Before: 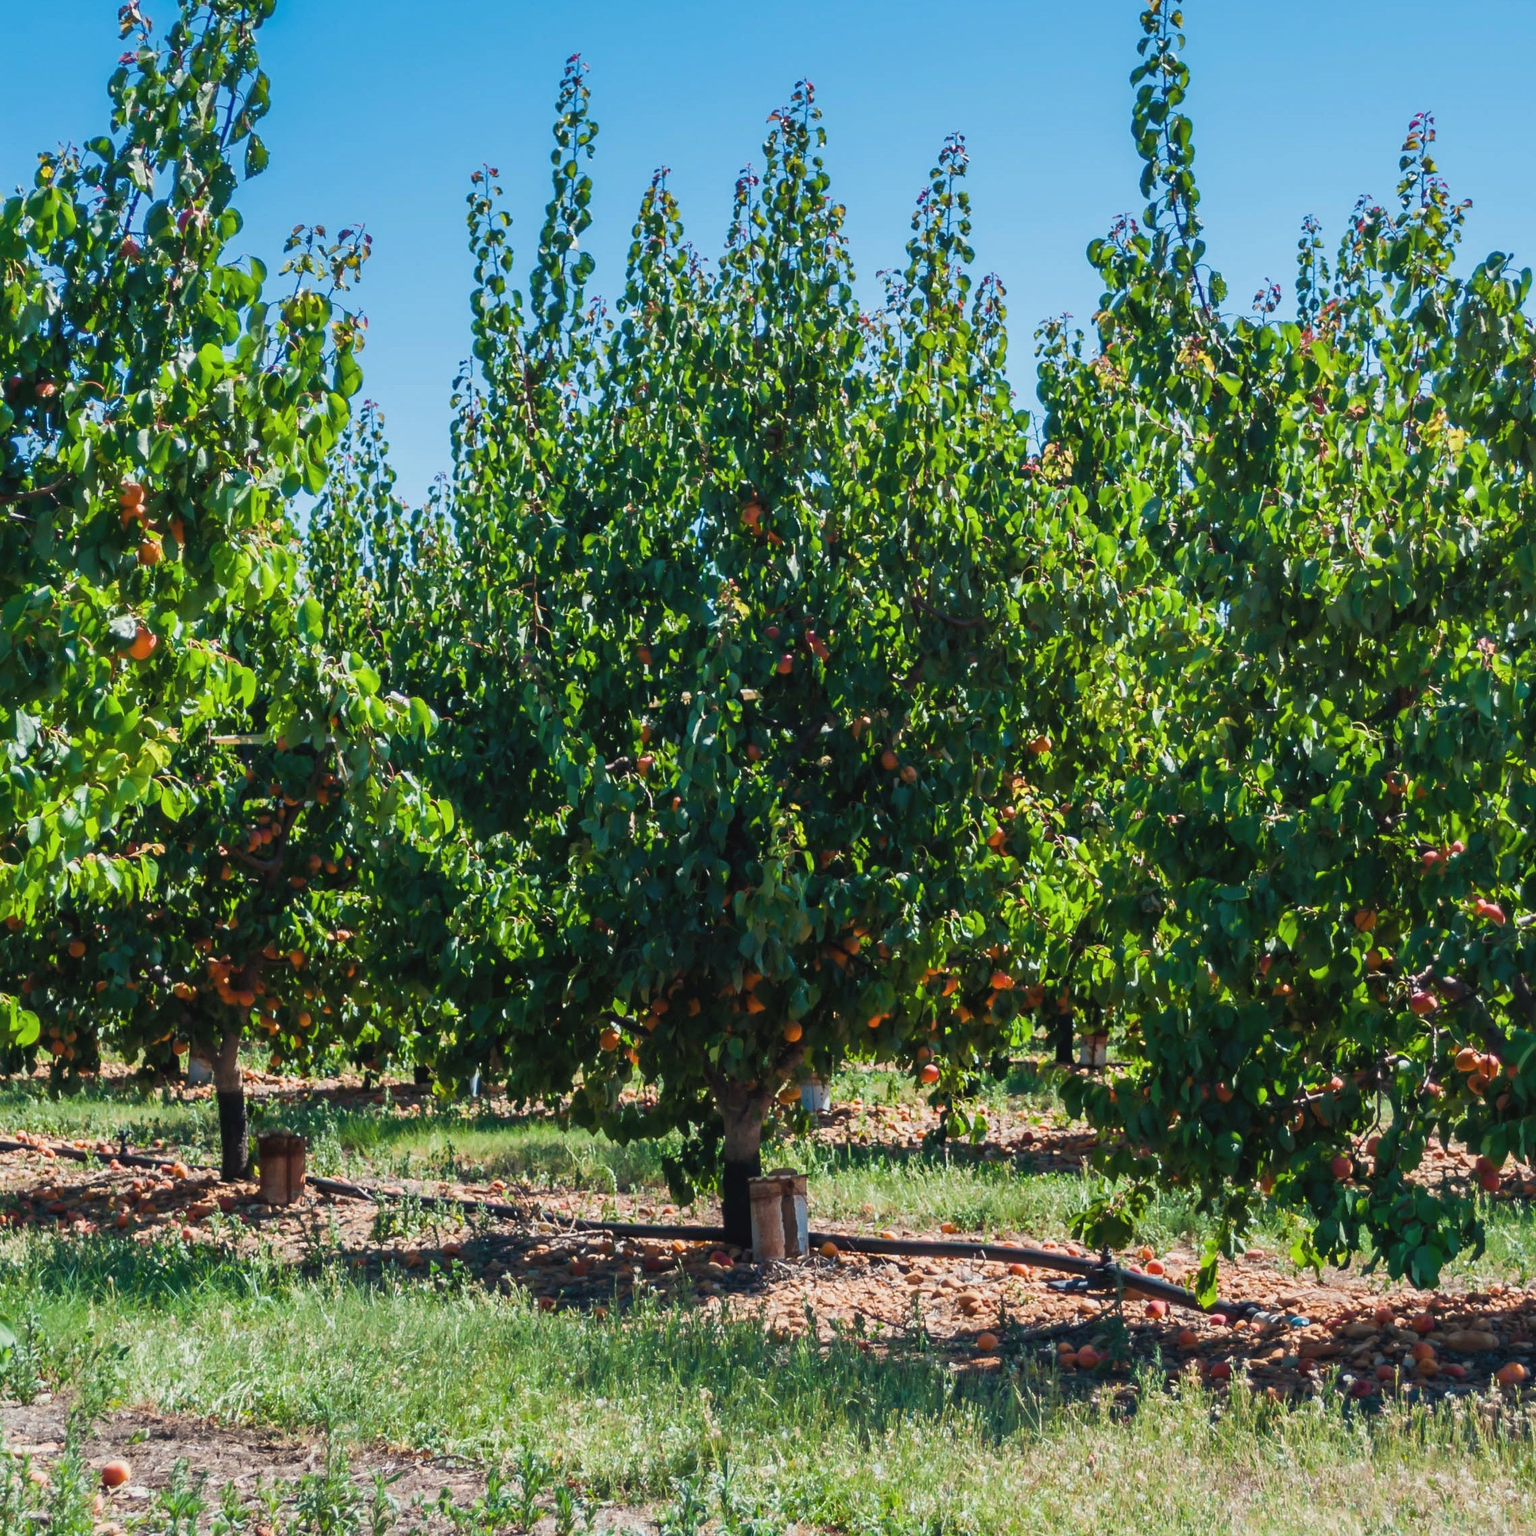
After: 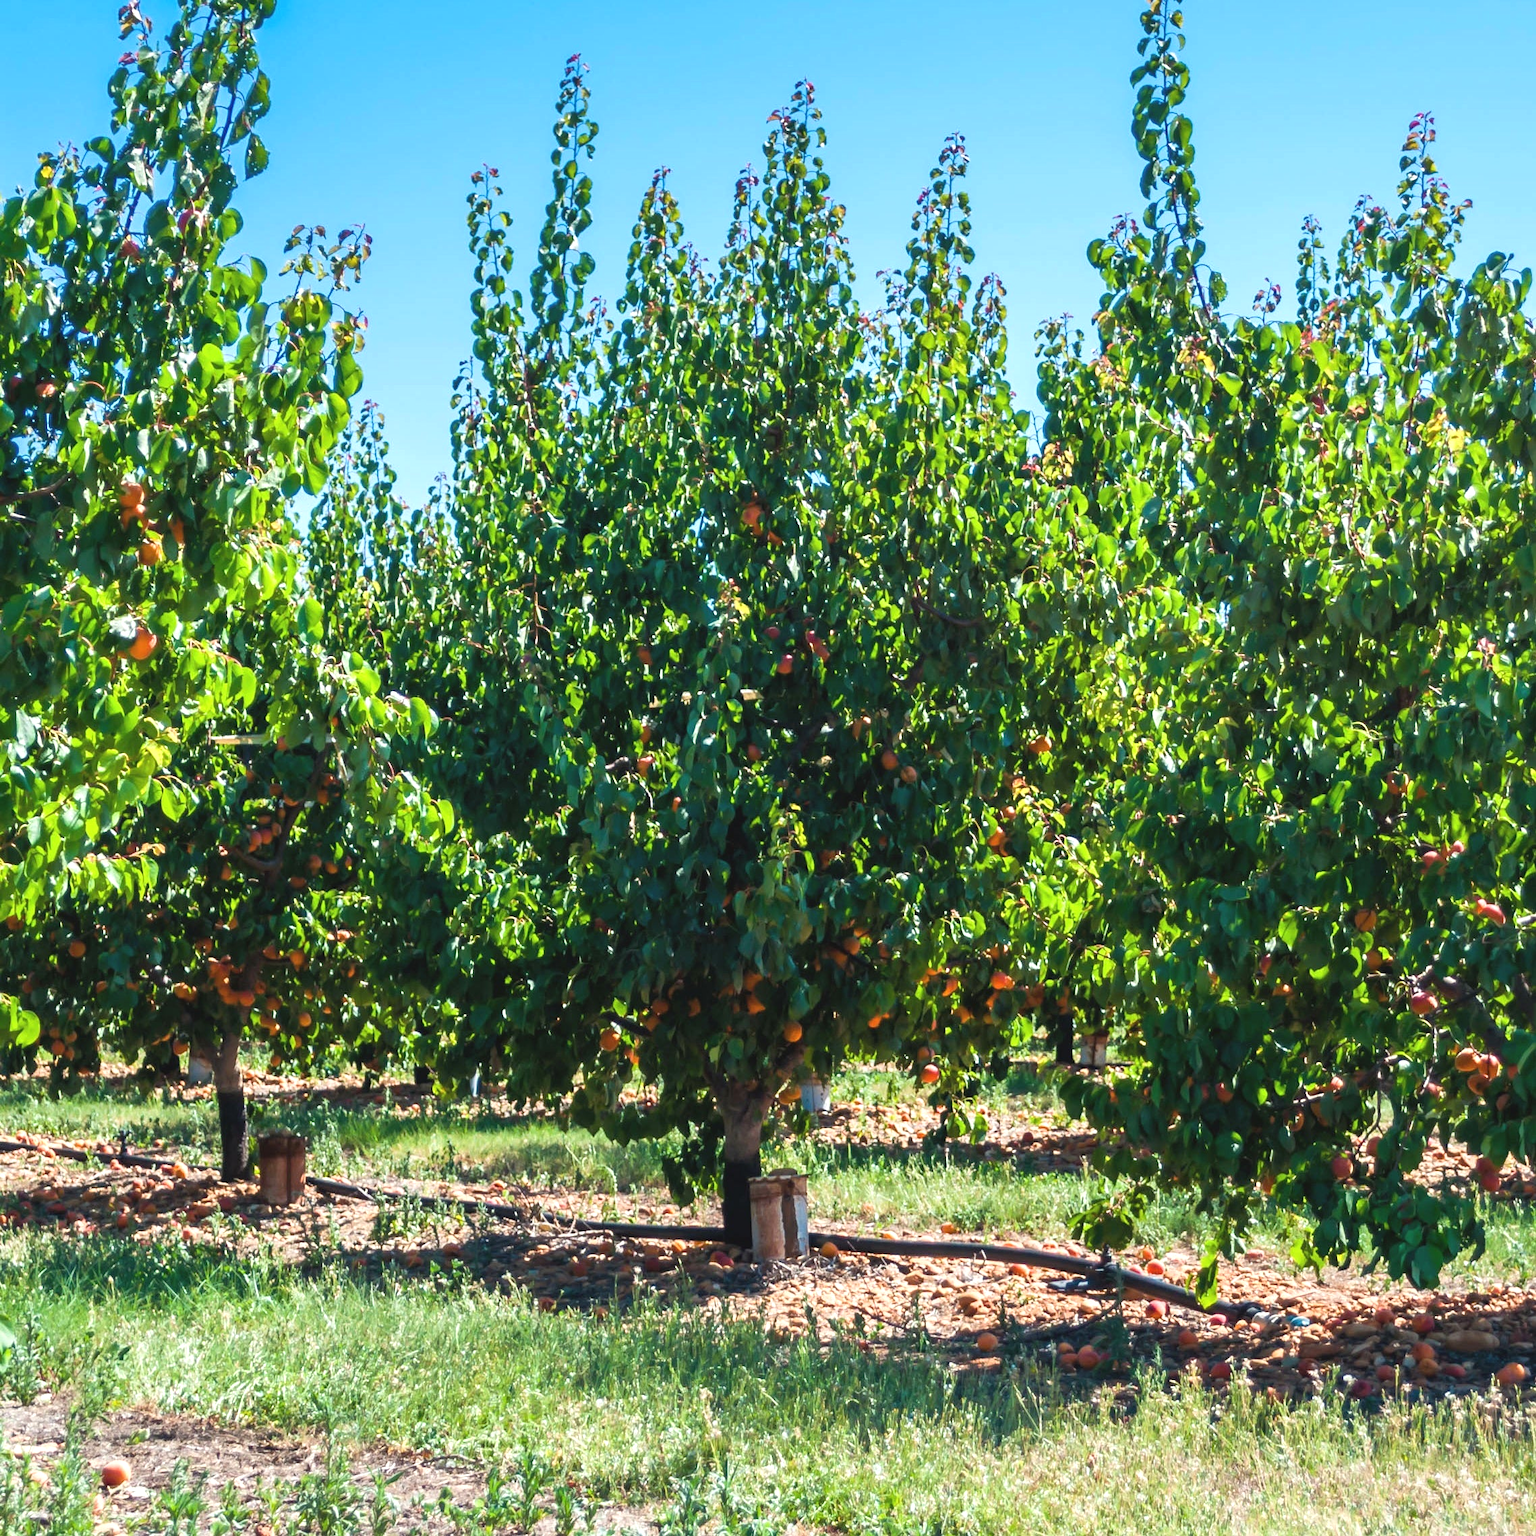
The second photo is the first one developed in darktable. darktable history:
exposure: exposure 0.575 EV, compensate exposure bias true, compensate highlight preservation false
